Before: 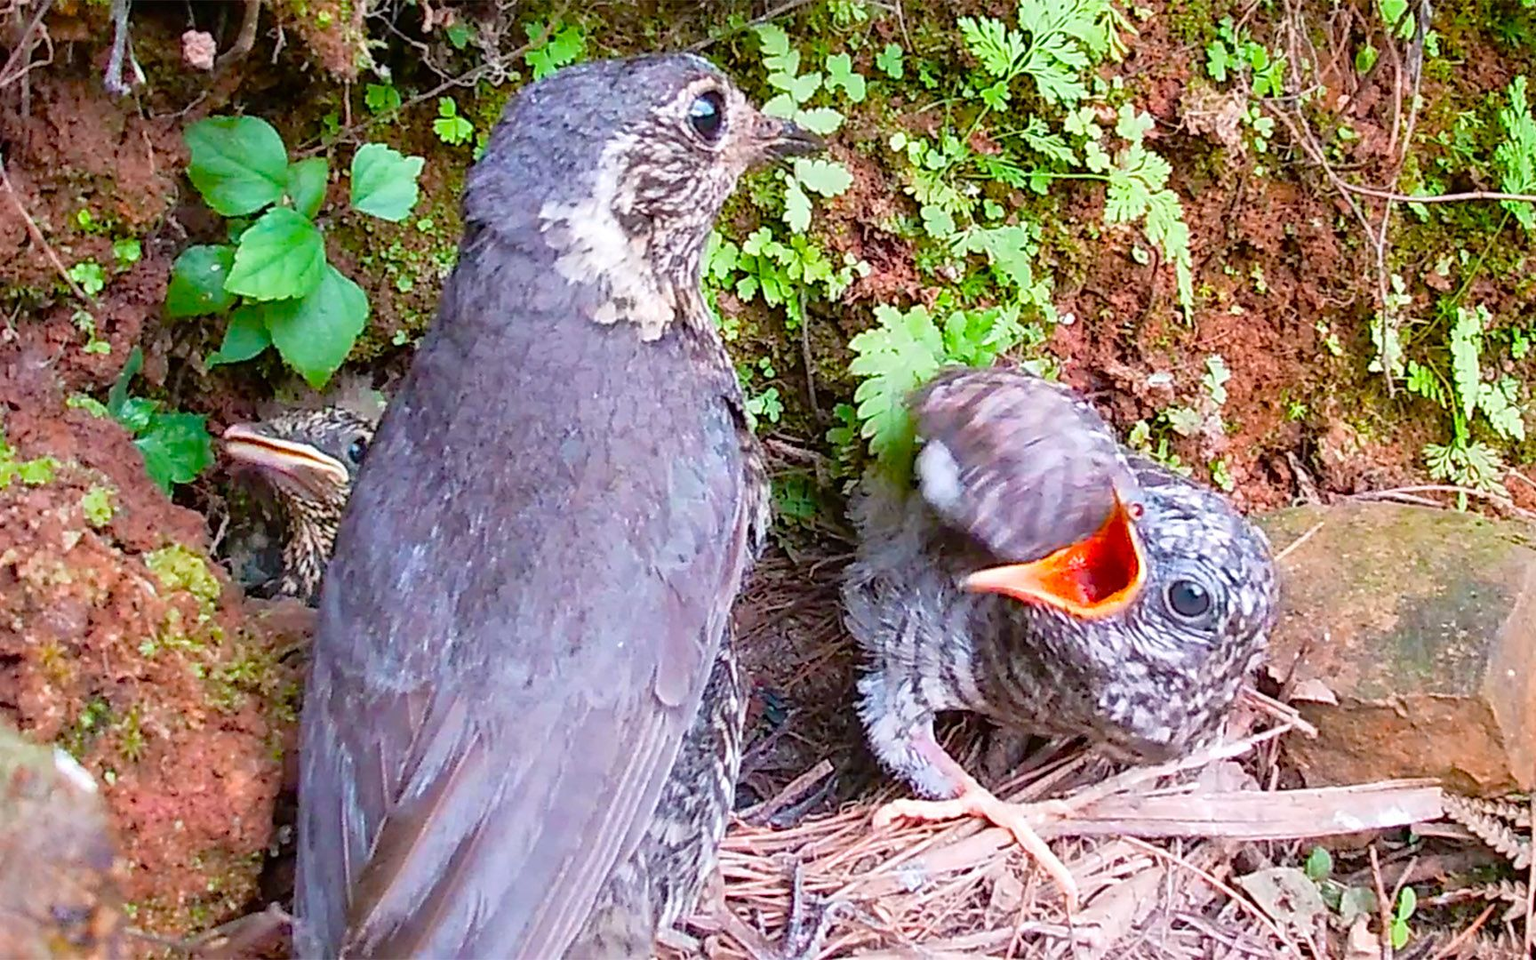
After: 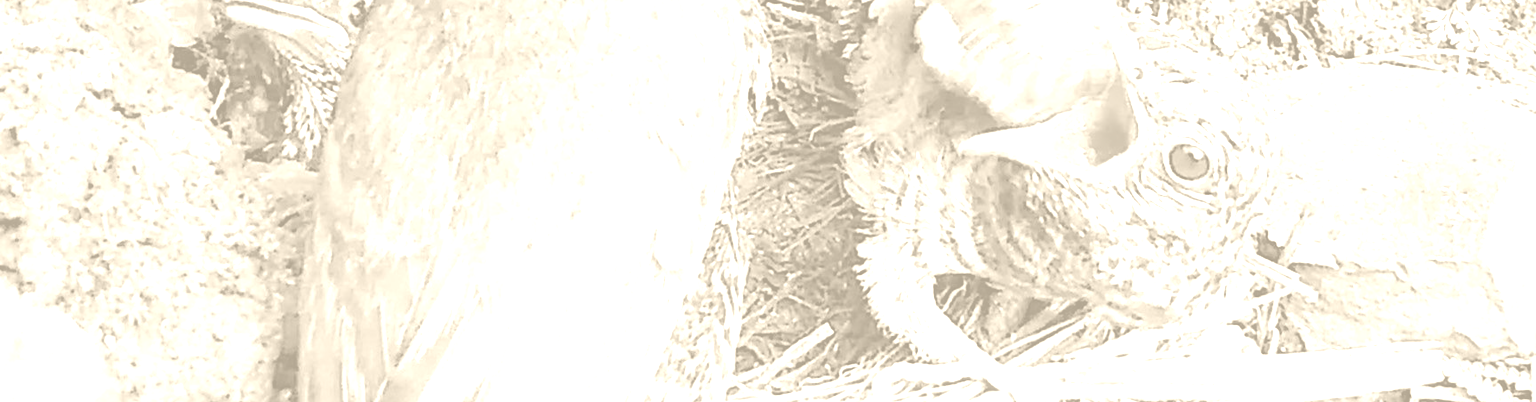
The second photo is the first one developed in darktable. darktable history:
color balance rgb: shadows lift › chroma 4.21%, shadows lift › hue 252.22°, highlights gain › chroma 1.36%, highlights gain › hue 50.24°, perceptual saturation grading › mid-tones 6.33%, perceptual saturation grading › shadows 72.44%, perceptual brilliance grading › highlights 11.59%, contrast 5.05%
colorize: hue 36°, saturation 71%, lightness 80.79%
crop: top 45.551%, bottom 12.262%
exposure: black level correction 0, exposure 0.5 EV, compensate highlight preservation false
